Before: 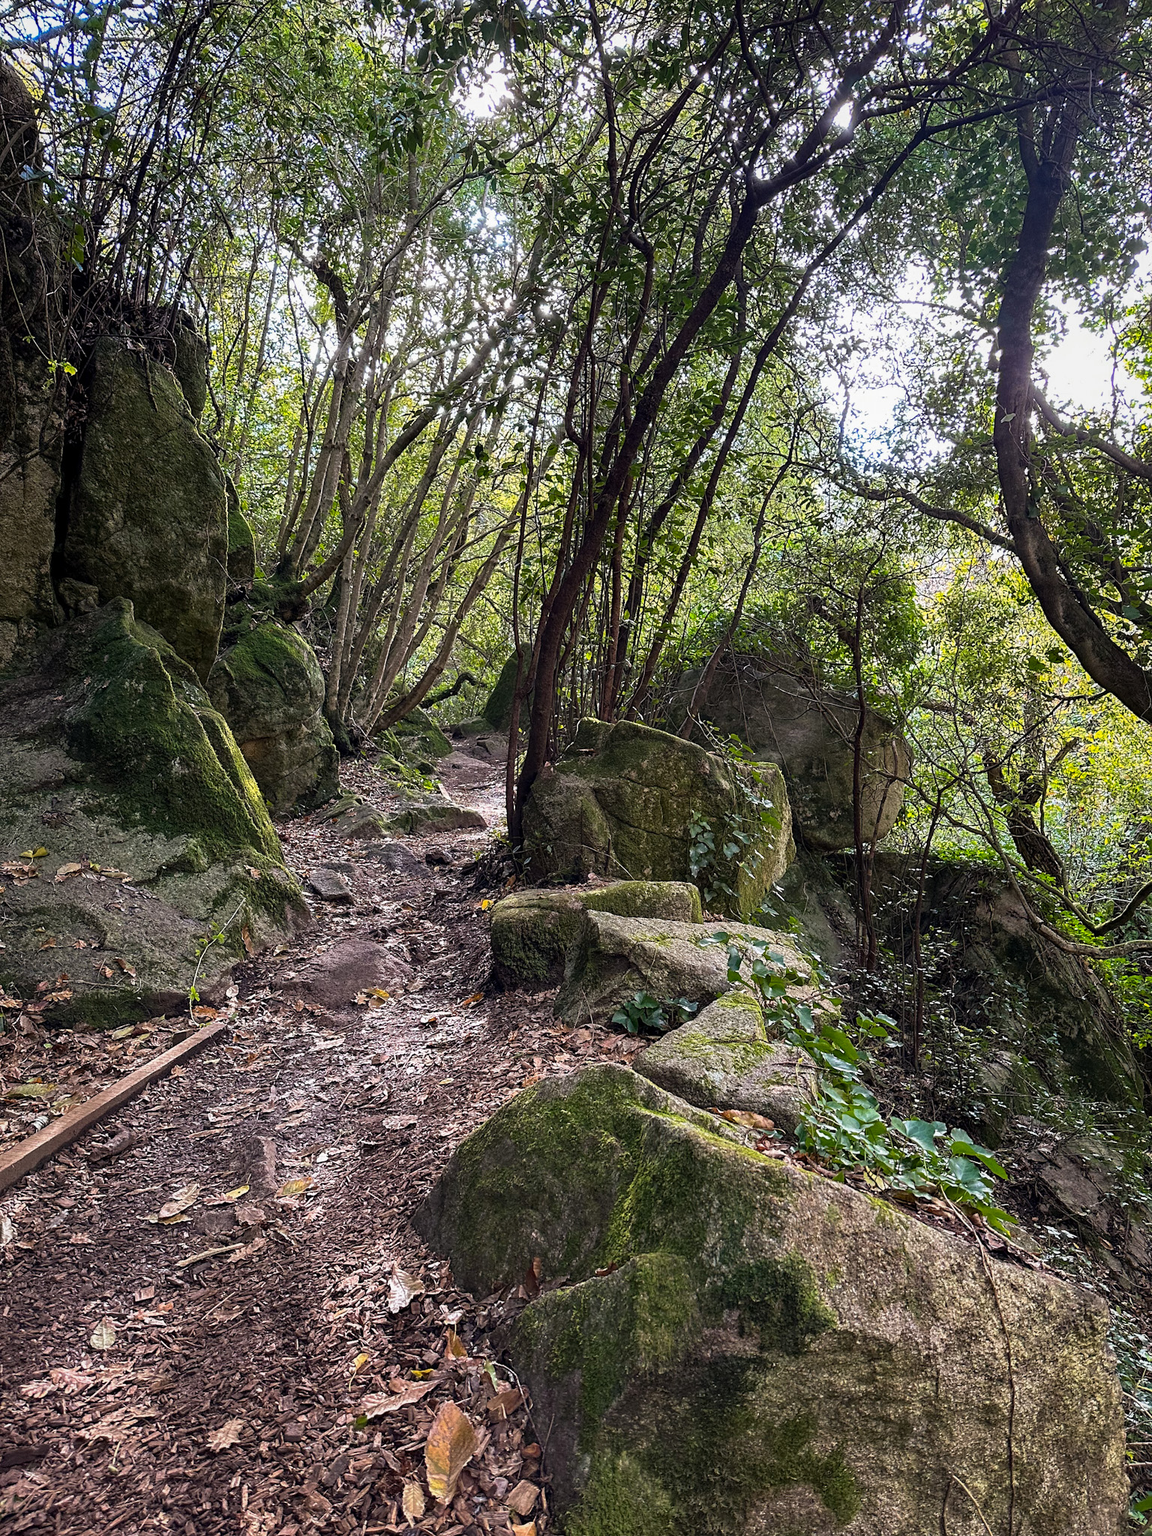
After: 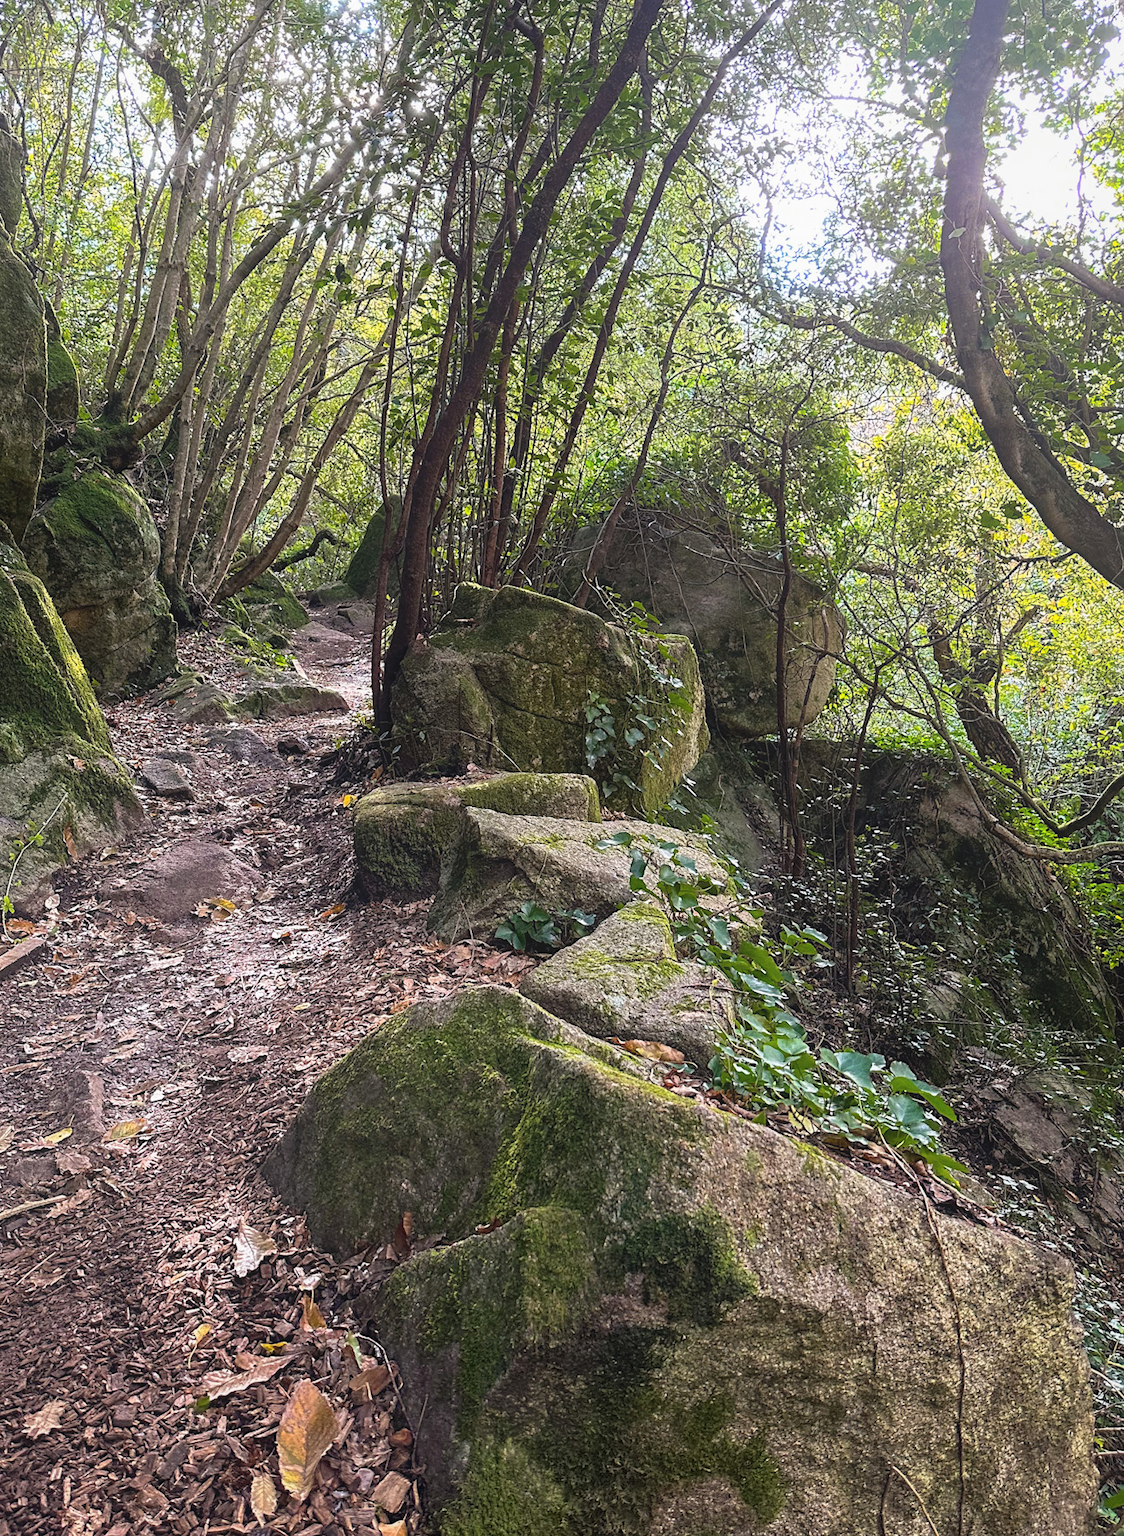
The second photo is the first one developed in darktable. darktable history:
crop: left 16.315%, top 14.246%
bloom: size 38%, threshold 95%, strength 30%
